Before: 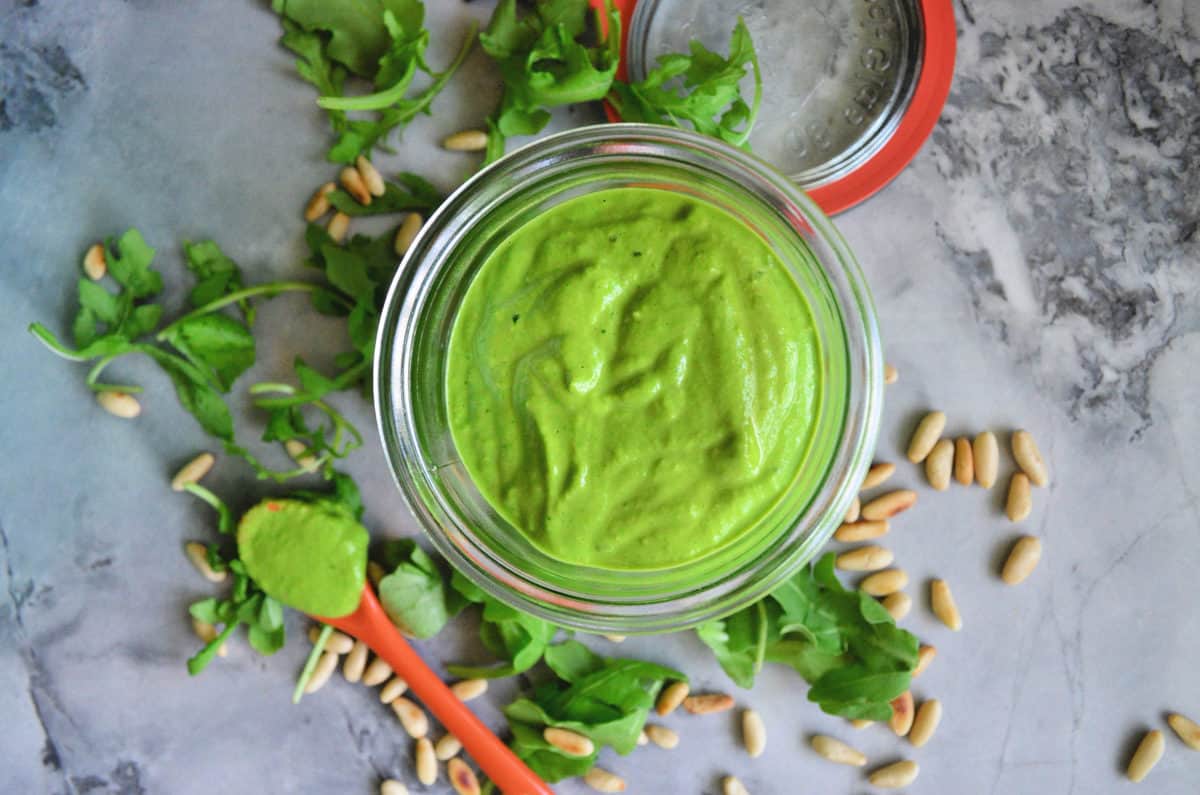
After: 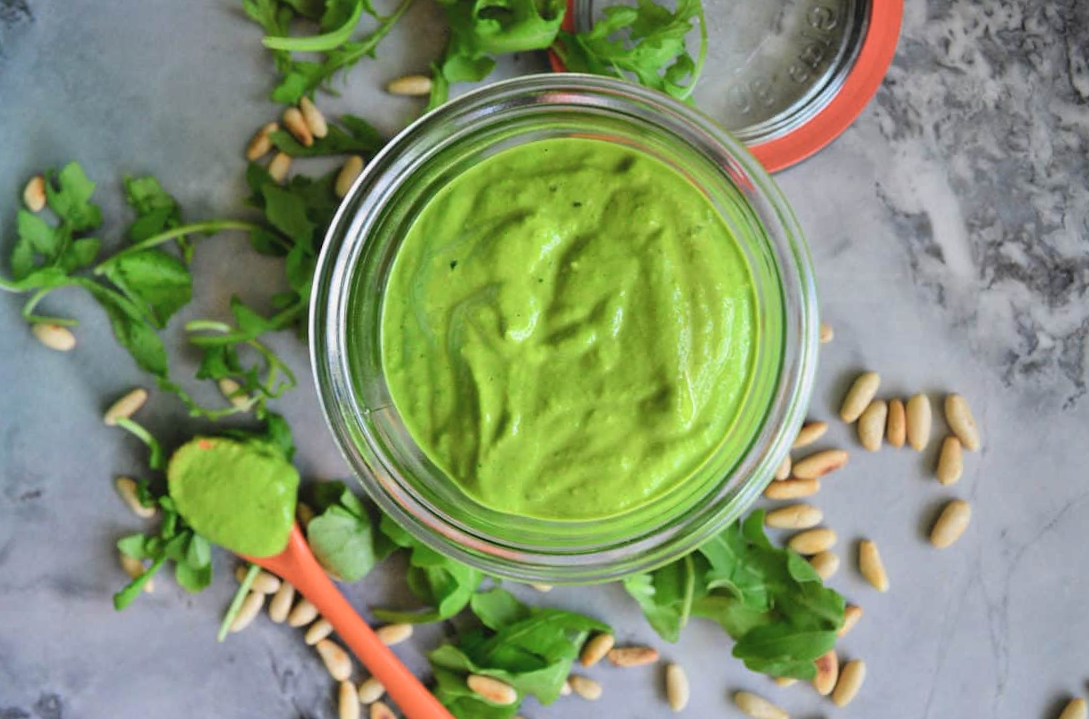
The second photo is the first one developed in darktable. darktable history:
color zones: curves: ch0 [(0, 0.558) (0.143, 0.559) (0.286, 0.529) (0.429, 0.505) (0.571, 0.5) (0.714, 0.5) (0.857, 0.5) (1, 0.558)]; ch1 [(0, 0.469) (0.01, 0.469) (0.12, 0.446) (0.248, 0.469) (0.5, 0.5) (0.748, 0.5) (0.99, 0.469) (1, 0.469)], mix 28.3%
crop and rotate: angle -1.97°, left 3.146%, top 4.205%, right 1.415%, bottom 0.651%
shadows and highlights: shadows 25.8, white point adjustment -2.84, highlights -30.02
